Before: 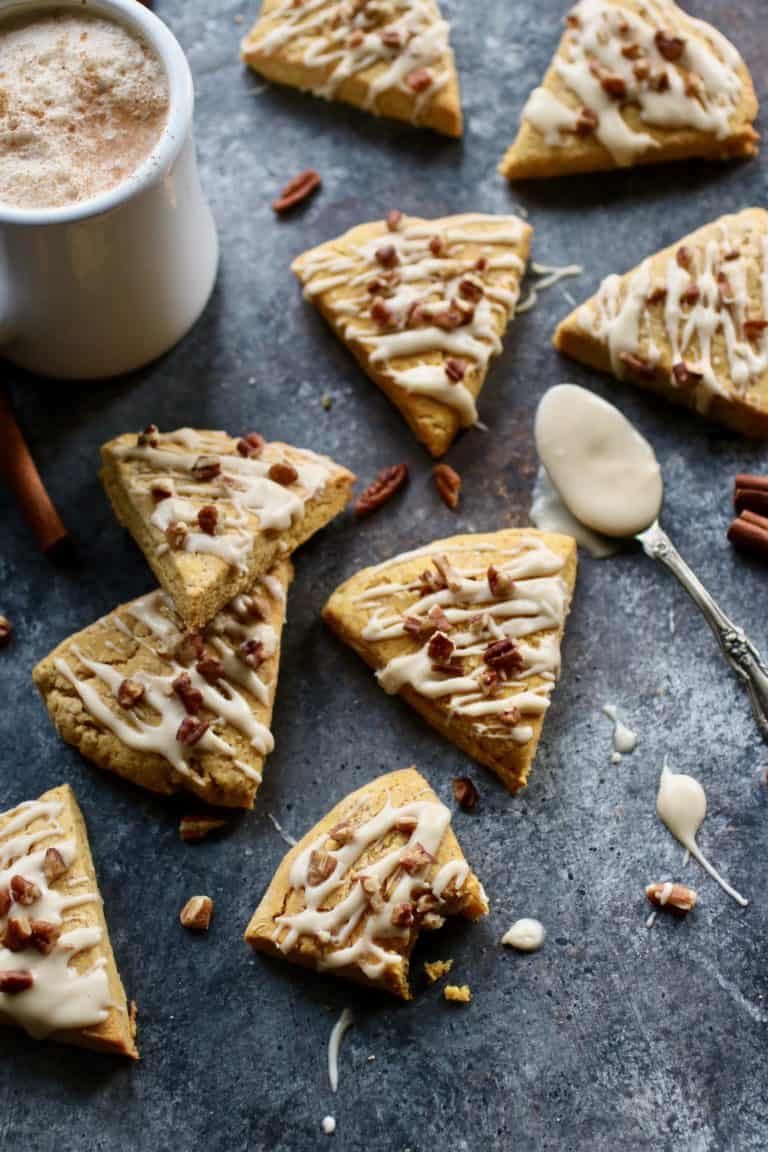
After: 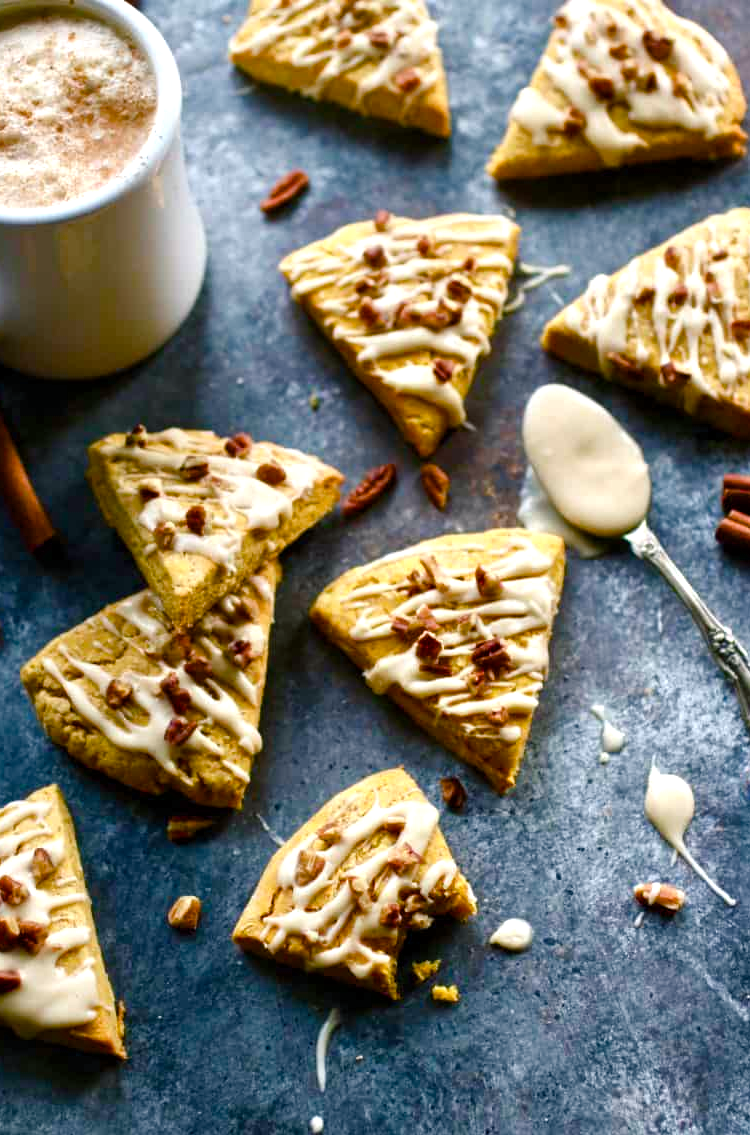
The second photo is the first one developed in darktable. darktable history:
color balance rgb: shadows lift › chroma 2.023%, shadows lift › hue 221.88°, perceptual saturation grading › global saturation 45.951%, perceptual saturation grading › highlights -50.574%, perceptual saturation grading › shadows 30.583%, perceptual brilliance grading › global brilliance 12.638%, global vibrance 20%
crop and rotate: left 1.658%, right 0.592%, bottom 1.451%
